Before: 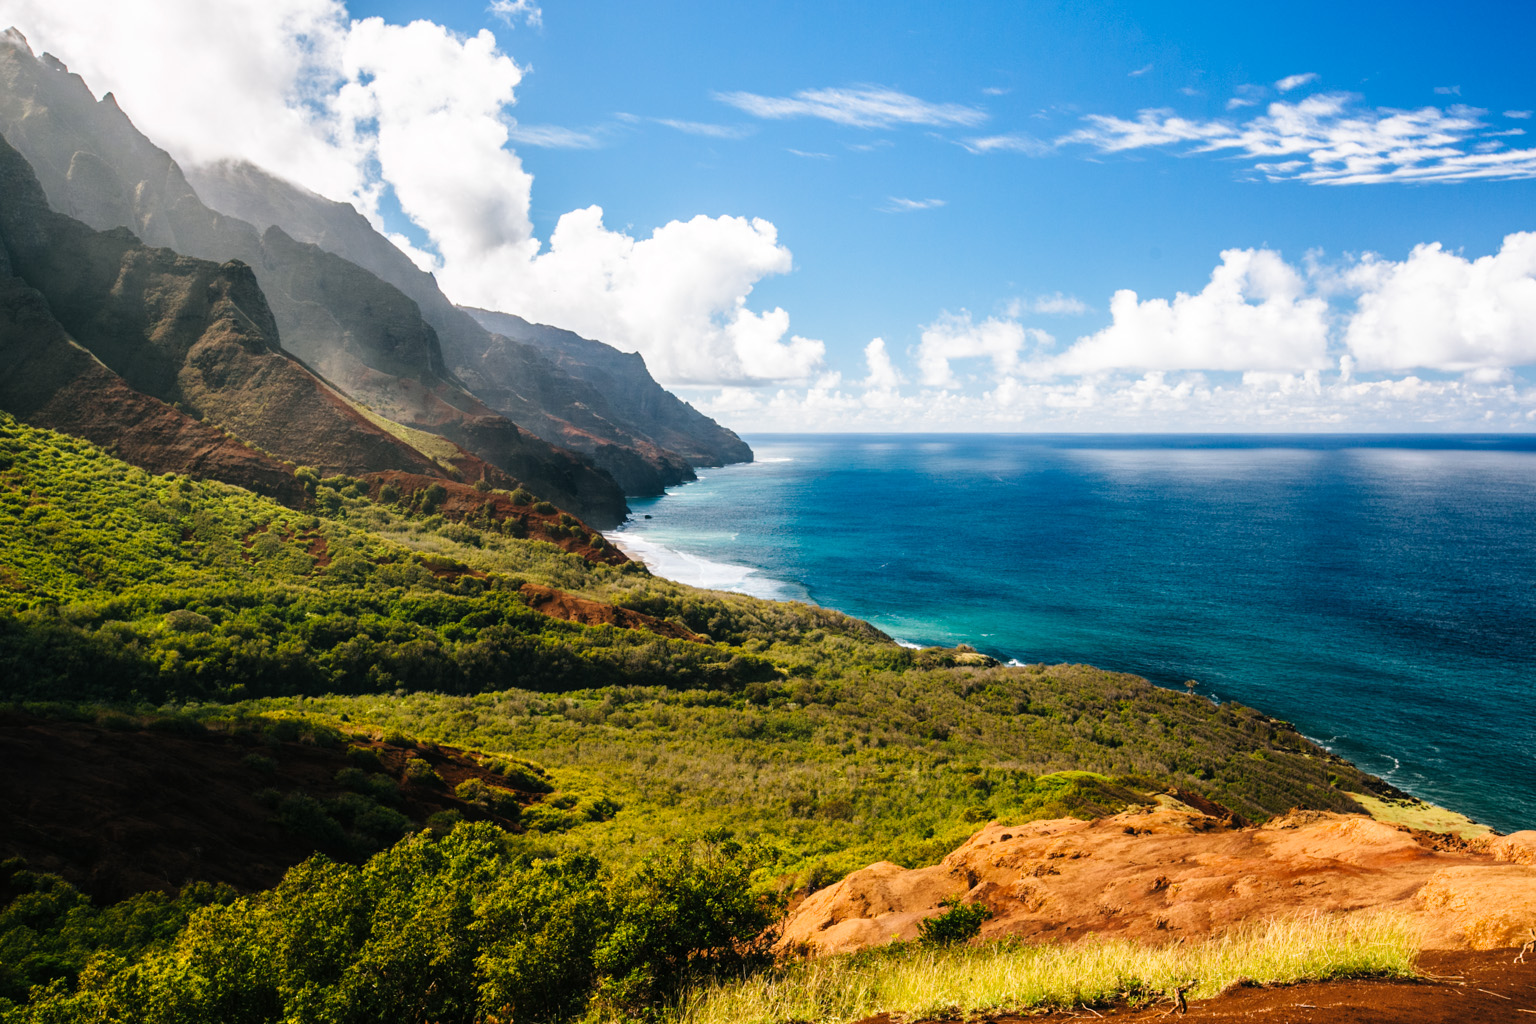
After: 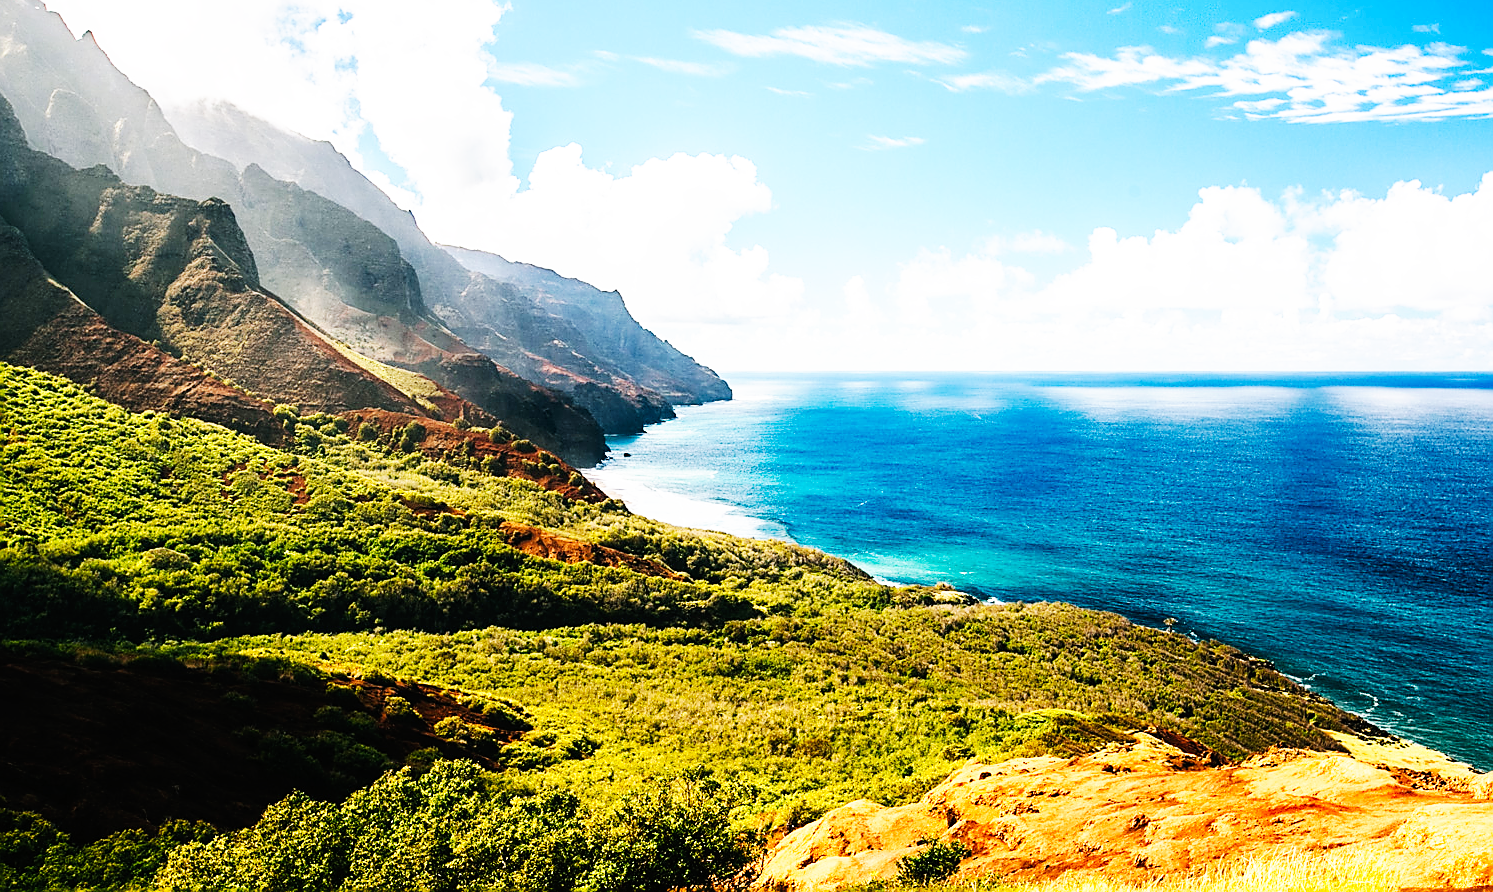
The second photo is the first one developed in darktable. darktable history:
sharpen: radius 1.369, amount 1.266, threshold 0.67
crop: left 1.407%, top 6.118%, right 1.332%, bottom 6.685%
base curve: curves: ch0 [(0, 0) (0.007, 0.004) (0.027, 0.03) (0.046, 0.07) (0.207, 0.54) (0.442, 0.872) (0.673, 0.972) (1, 1)], exposure shift 0.569, preserve colors none
